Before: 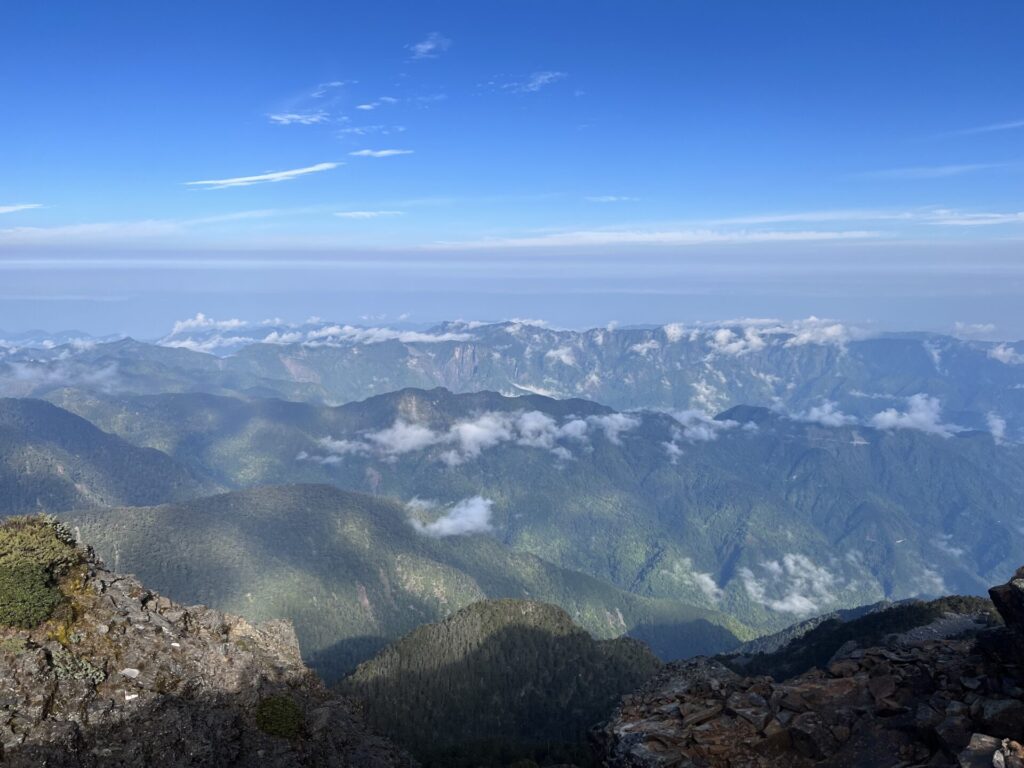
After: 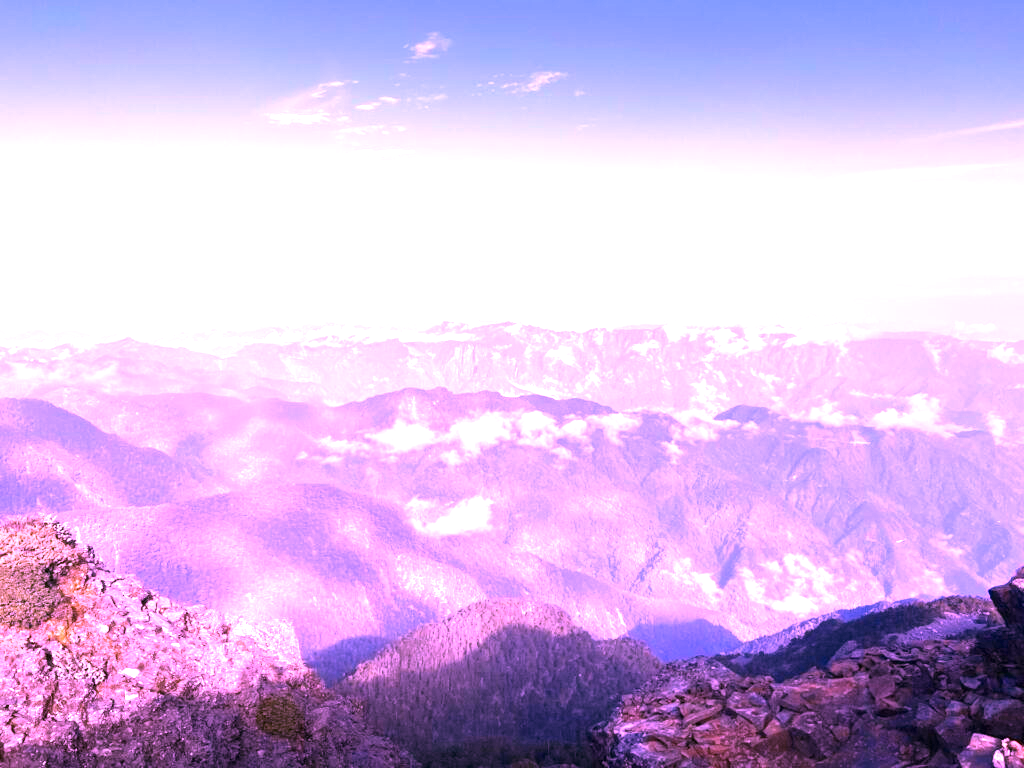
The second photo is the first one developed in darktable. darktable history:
white balance: red 1.803, blue 1.886
exposure: black level correction 0, exposure 1.35 EV, compensate exposure bias true, compensate highlight preservation false
